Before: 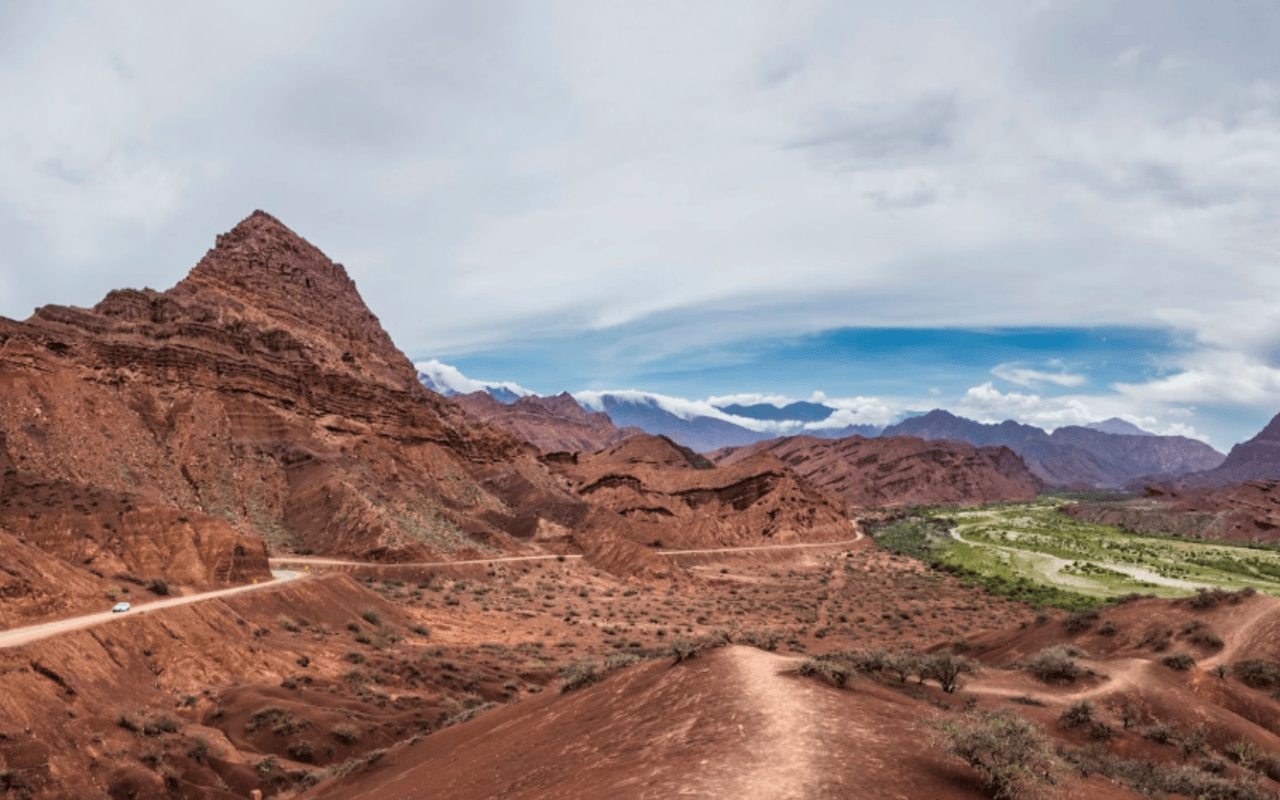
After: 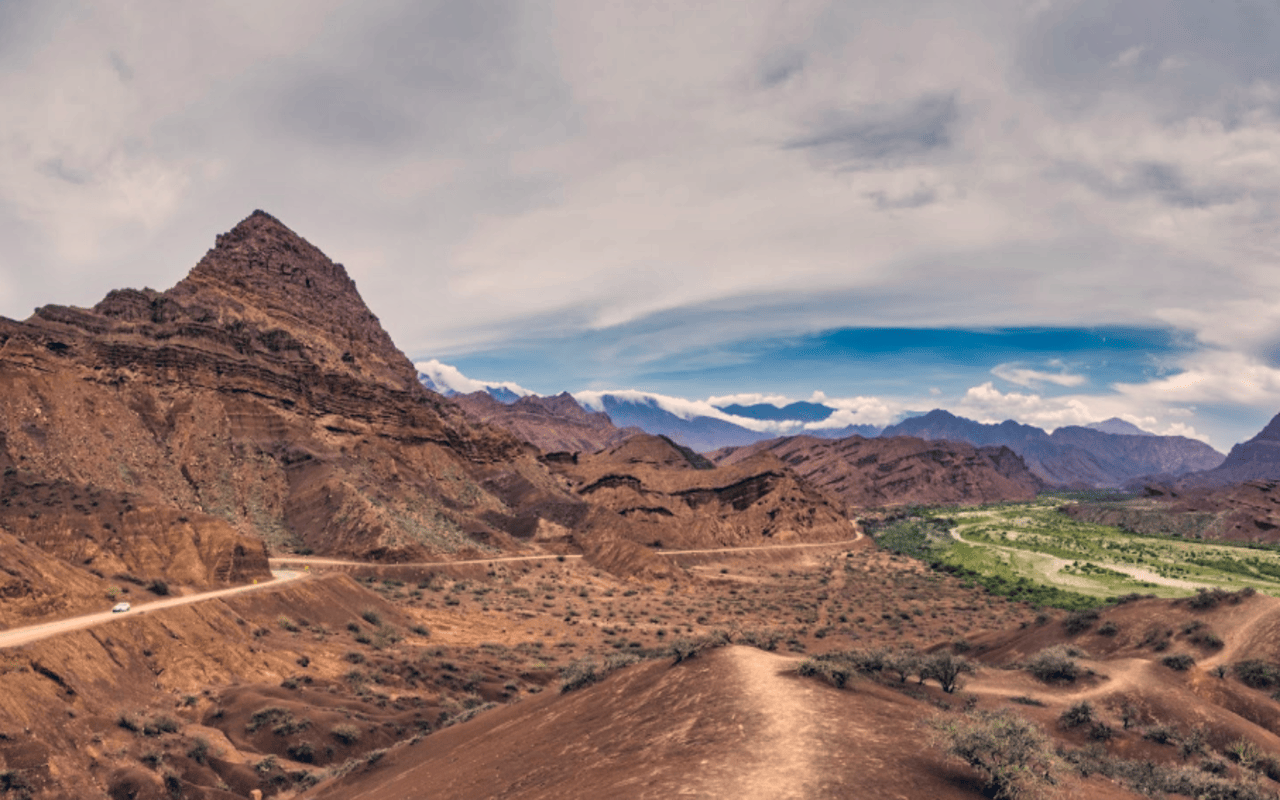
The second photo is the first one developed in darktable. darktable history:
color correction: highlights a* 10.32, highlights b* 14.66, shadows a* -9.59, shadows b* -15.02
shadows and highlights: shadows 75, highlights -60.85, soften with gaussian
color zones: curves: ch1 [(0.113, 0.438) (0.75, 0.5)]; ch2 [(0.12, 0.526) (0.75, 0.5)]
